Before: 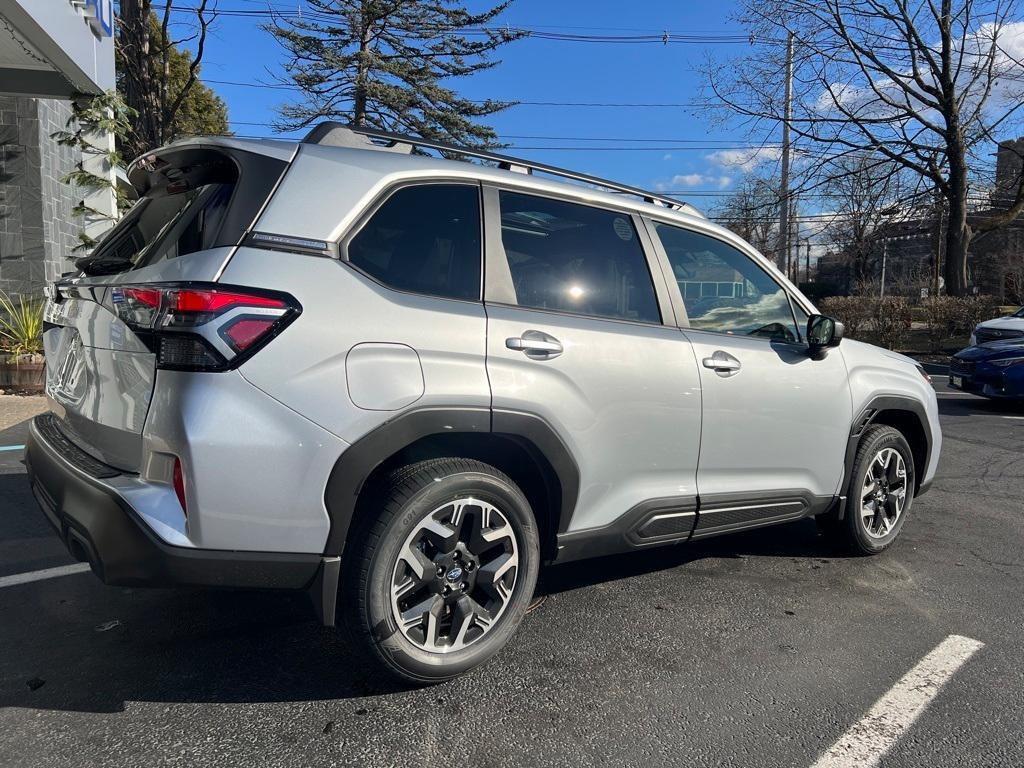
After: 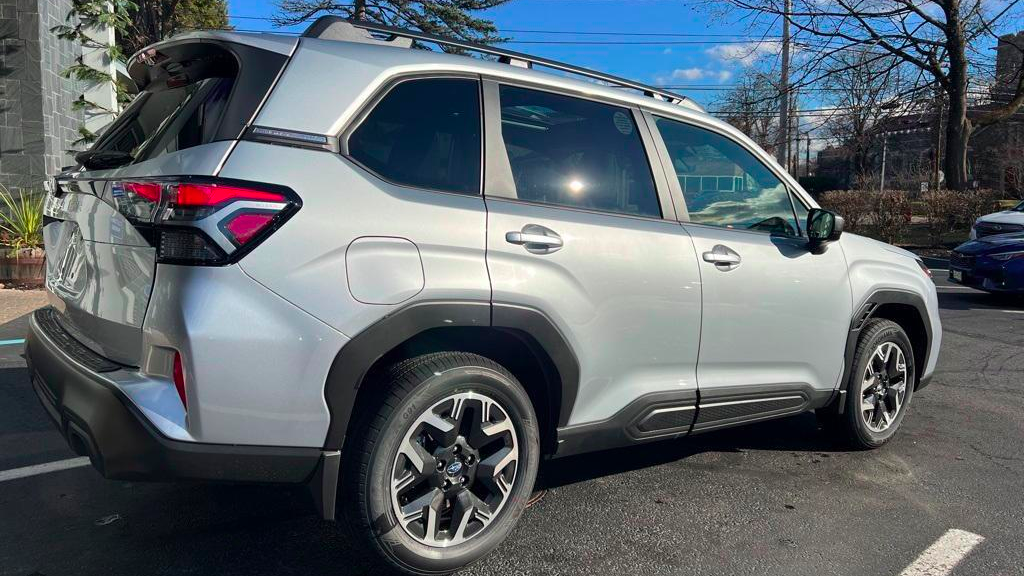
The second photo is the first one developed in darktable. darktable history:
crop: top 13.819%, bottom 11.169%
color contrast: green-magenta contrast 1.73, blue-yellow contrast 1.15
